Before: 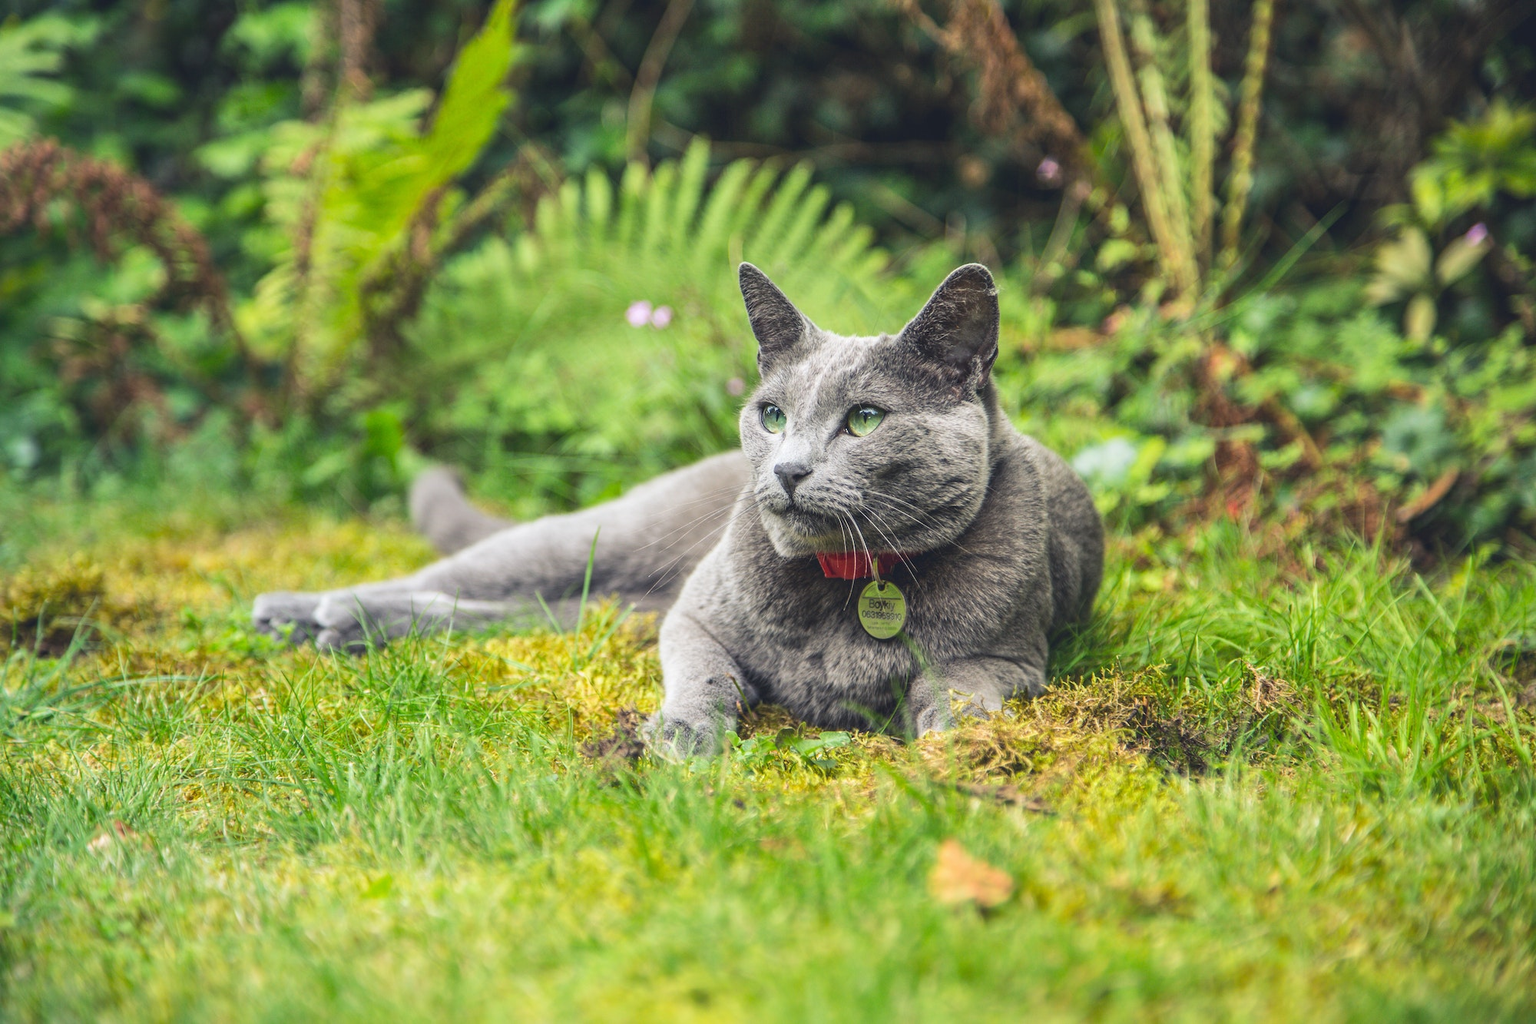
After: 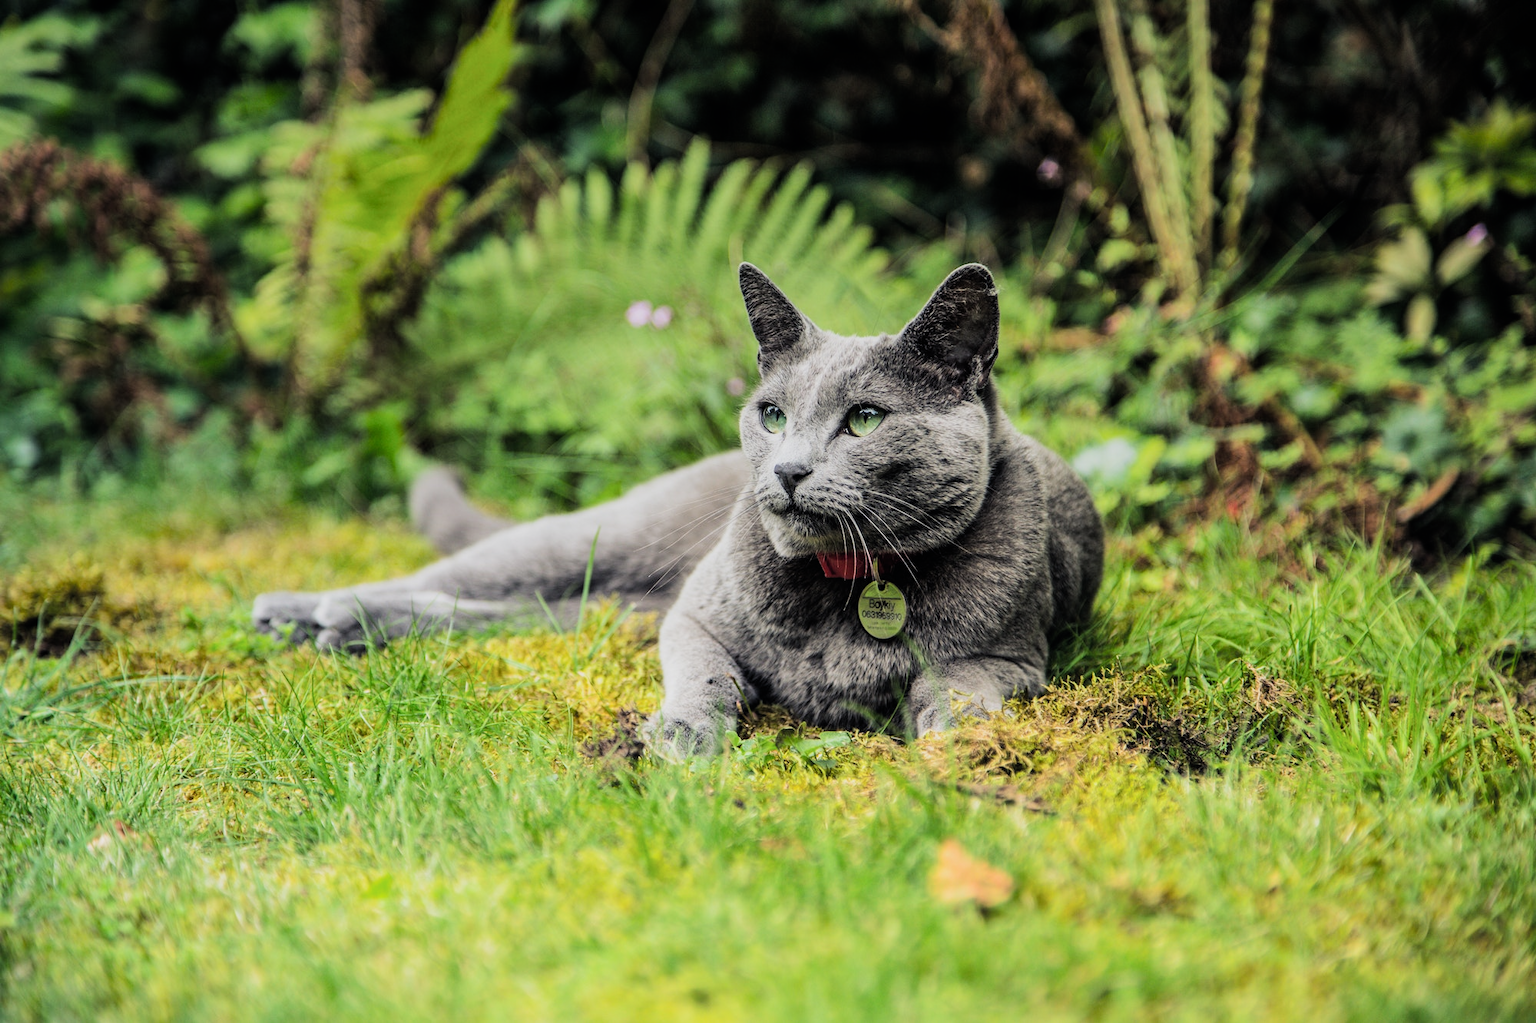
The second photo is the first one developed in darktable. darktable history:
graduated density: on, module defaults
filmic rgb: black relative exposure -5 EV, white relative exposure 3.5 EV, hardness 3.19, contrast 1.4, highlights saturation mix -50%
